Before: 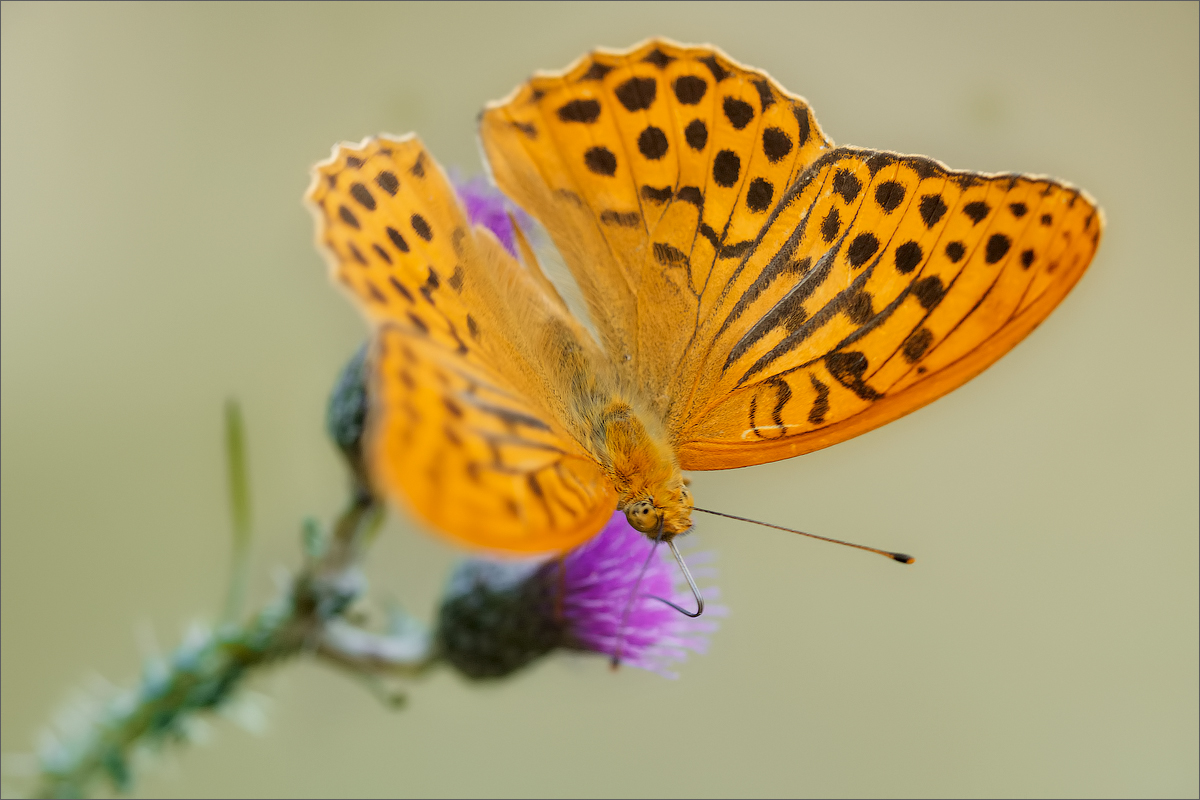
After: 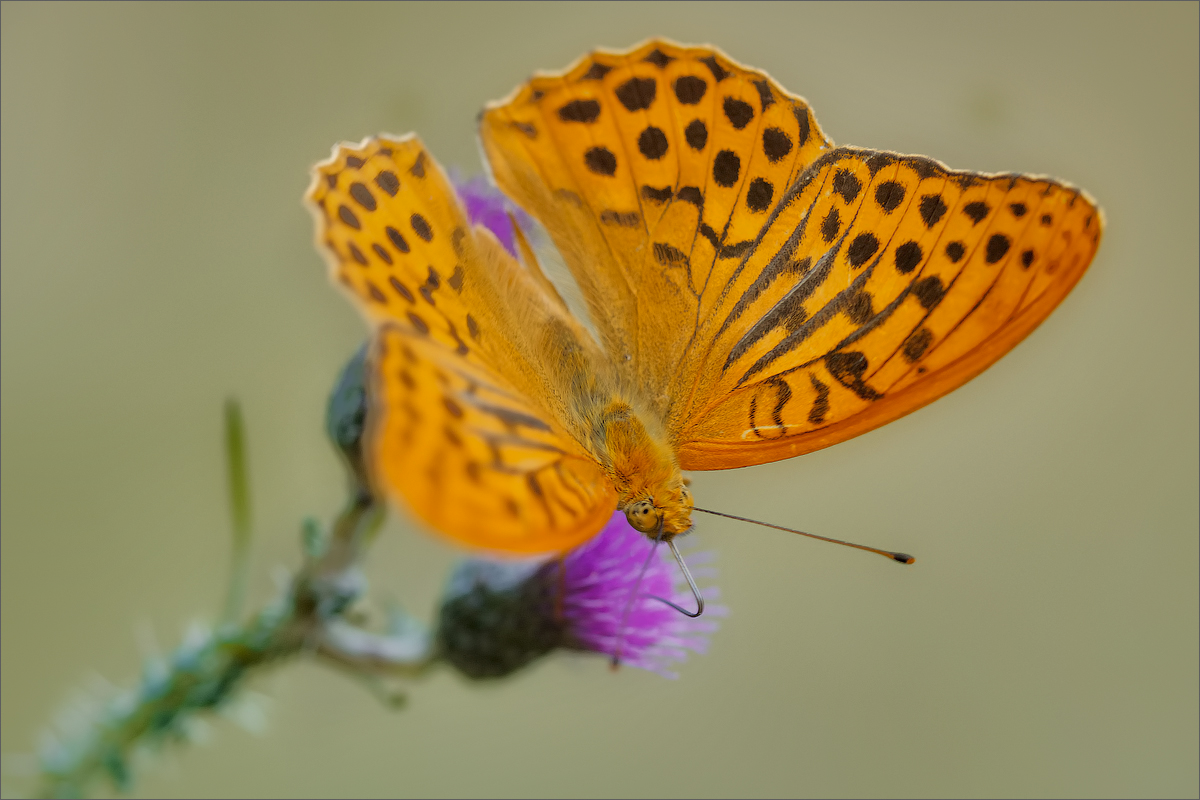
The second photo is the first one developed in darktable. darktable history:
shadows and highlights: shadows 25.86, highlights -71.43
